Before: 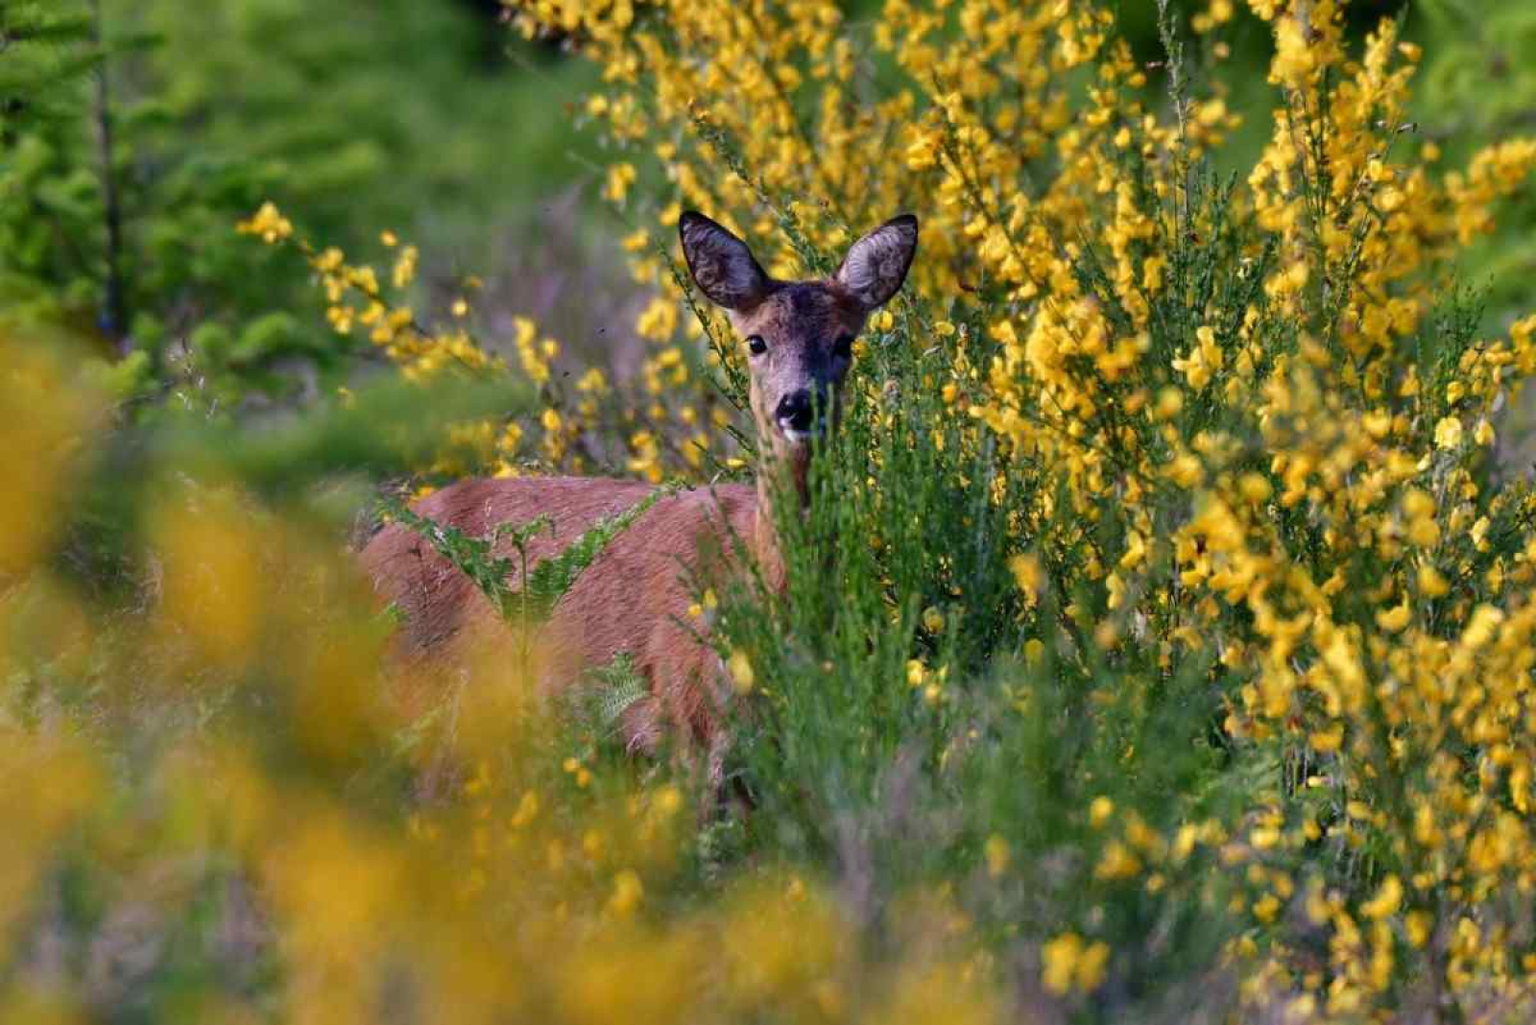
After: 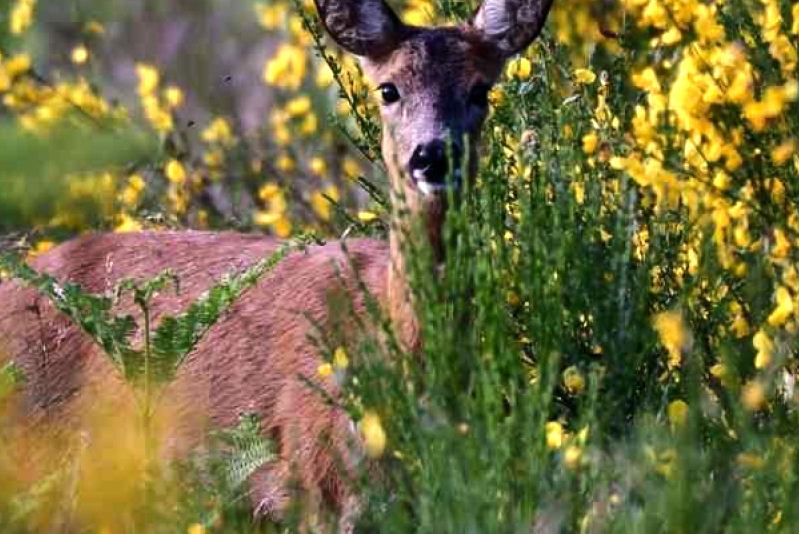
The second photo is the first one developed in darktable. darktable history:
tone equalizer: -8 EV -0.75 EV, -7 EV -0.7 EV, -6 EV -0.6 EV, -5 EV -0.4 EV, -3 EV 0.4 EV, -2 EV 0.6 EV, -1 EV 0.7 EV, +0 EV 0.75 EV, edges refinement/feathering 500, mask exposure compensation -1.57 EV, preserve details no
crop: left 25%, top 25%, right 25%, bottom 25%
